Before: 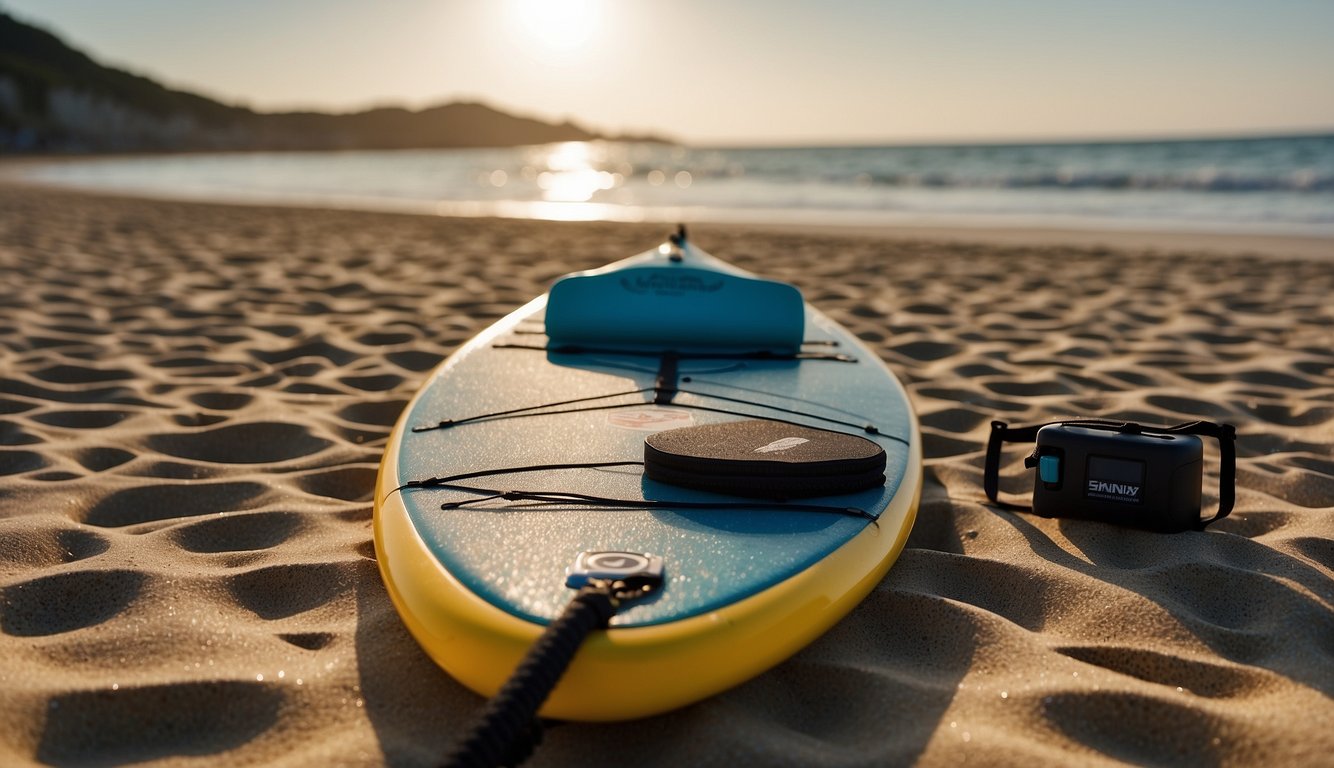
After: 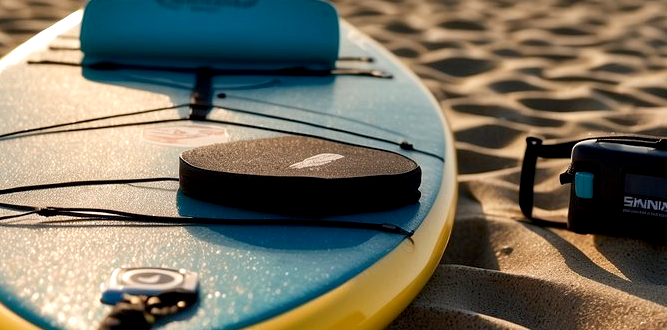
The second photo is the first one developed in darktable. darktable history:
exposure: black level correction 0.005, exposure 0.41 EV, compensate highlight preservation false
crop: left 34.9%, top 37.058%, right 15.054%, bottom 19.943%
